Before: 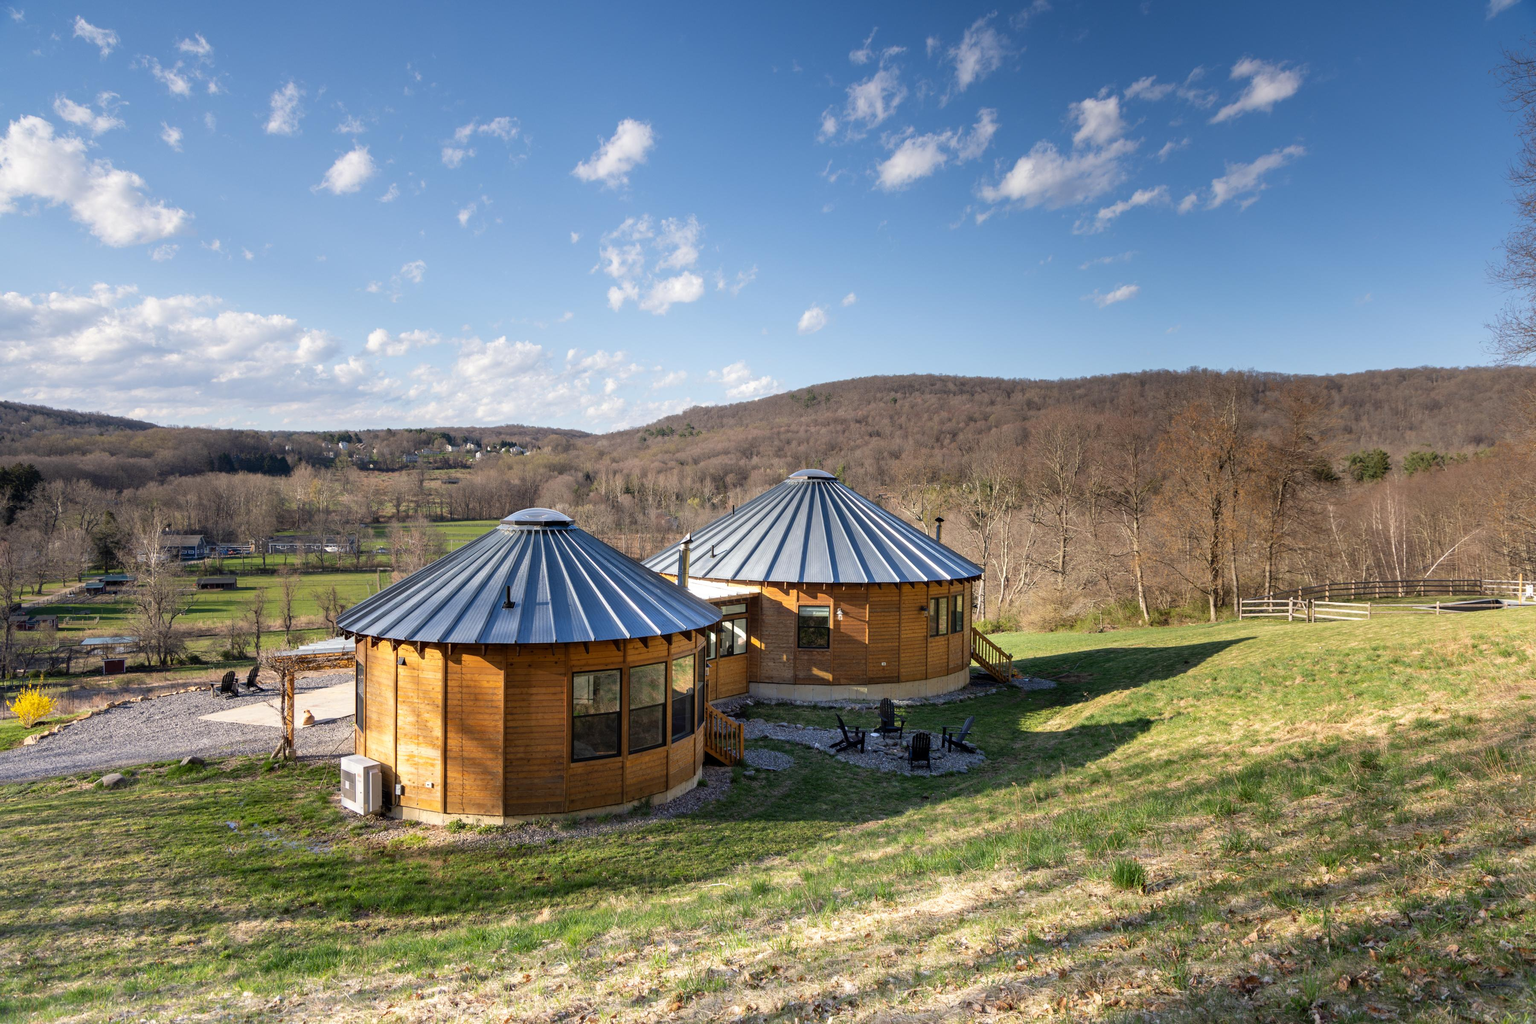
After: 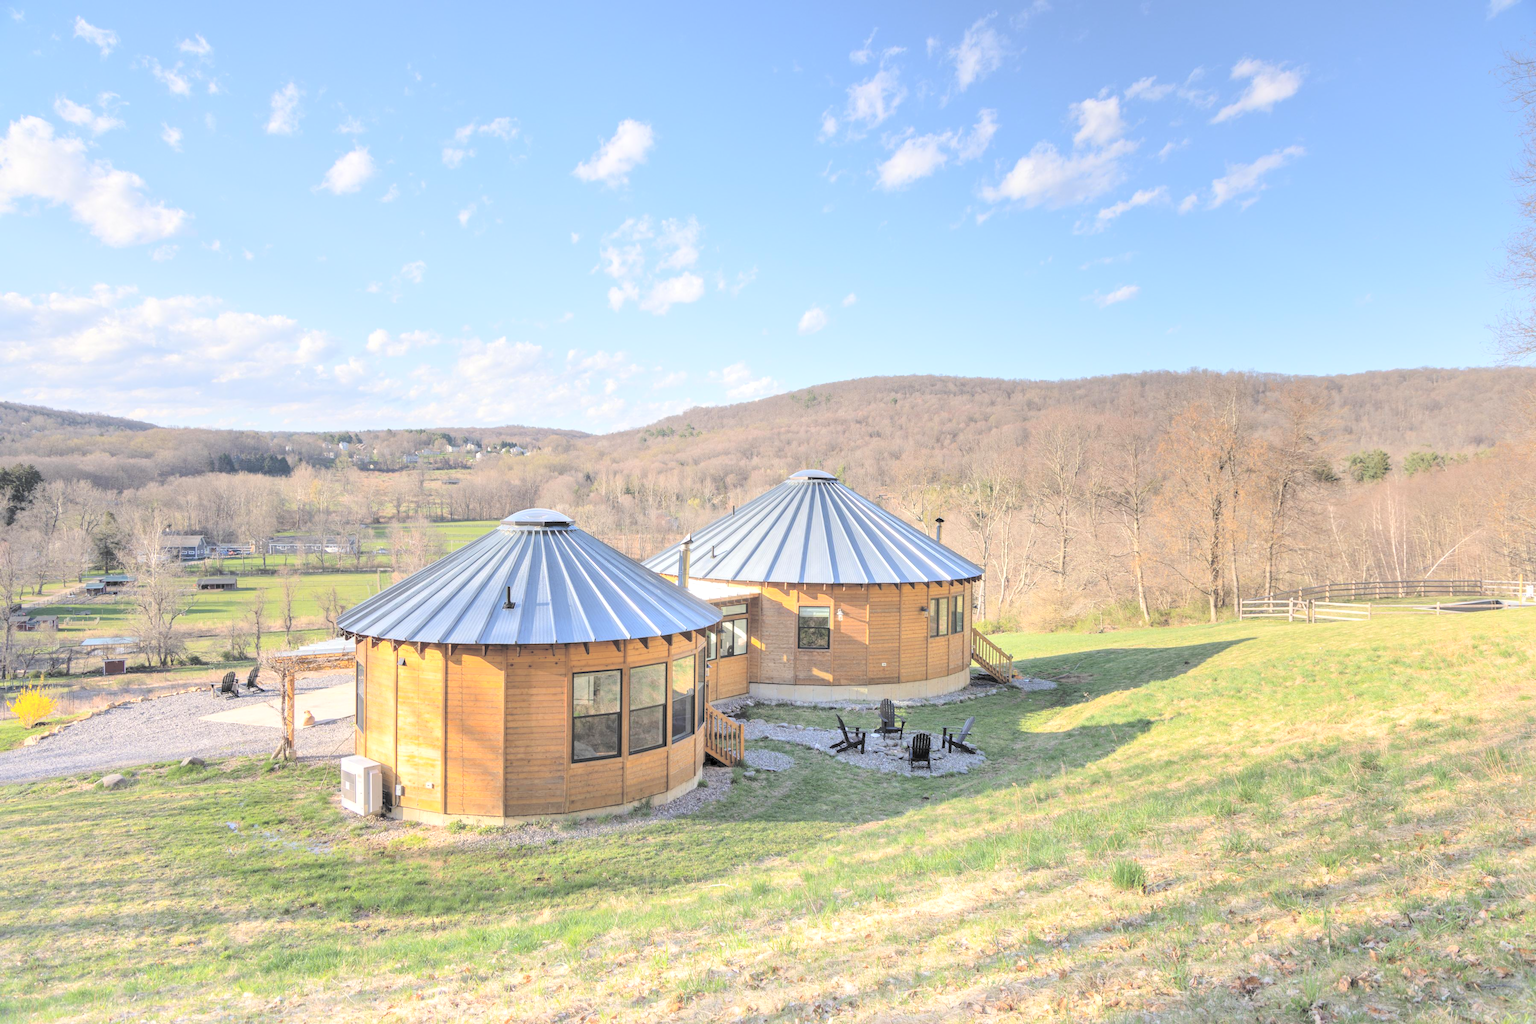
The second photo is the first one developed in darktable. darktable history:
local contrast: mode bilateral grid, contrast 20, coarseness 50, detail 120%, midtone range 0.2
contrast brightness saturation: brightness 1
